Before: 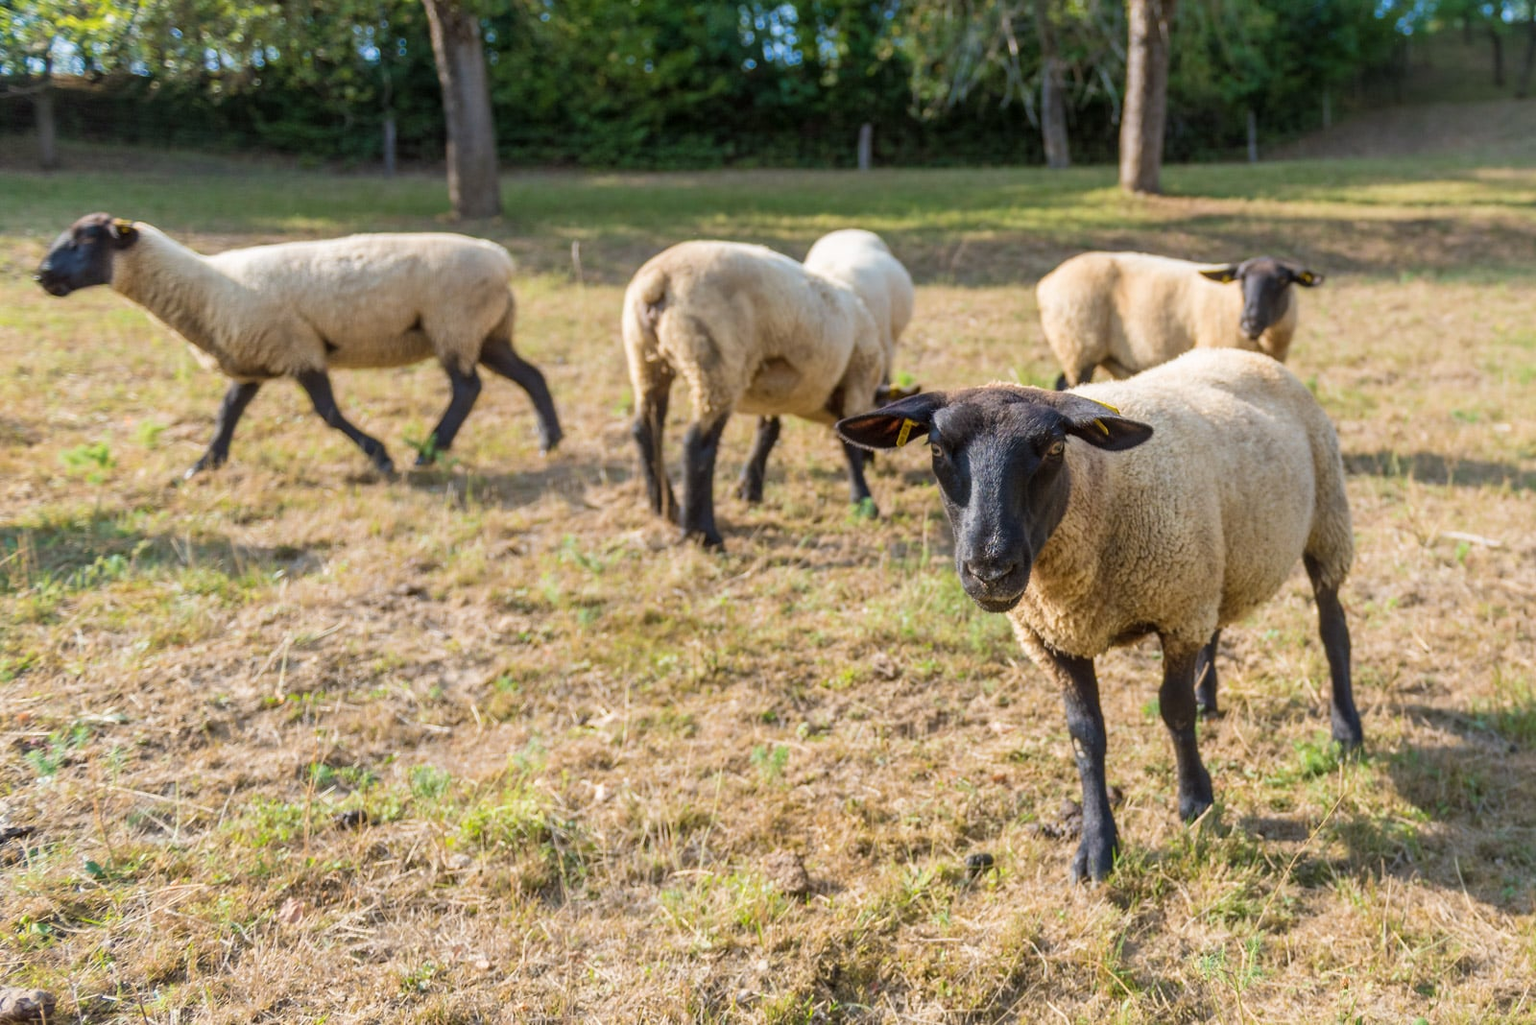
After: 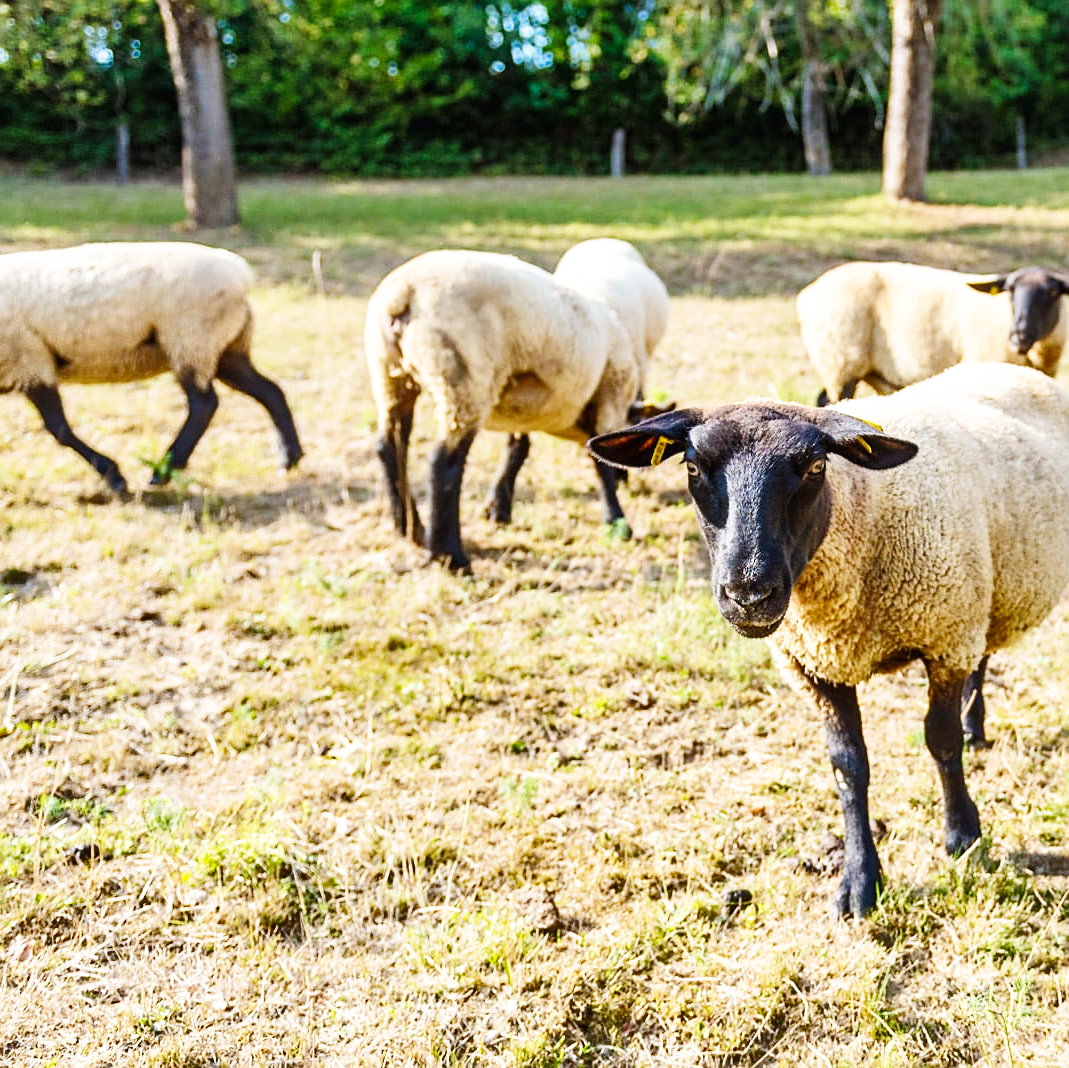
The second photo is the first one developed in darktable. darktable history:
rgb levels: preserve colors max RGB
crop and rotate: left 17.732%, right 15.423%
sharpen: on, module defaults
base curve: curves: ch0 [(0, 0.003) (0.001, 0.002) (0.006, 0.004) (0.02, 0.022) (0.048, 0.086) (0.094, 0.234) (0.162, 0.431) (0.258, 0.629) (0.385, 0.8) (0.548, 0.918) (0.751, 0.988) (1, 1)], preserve colors none
shadows and highlights: soften with gaussian
